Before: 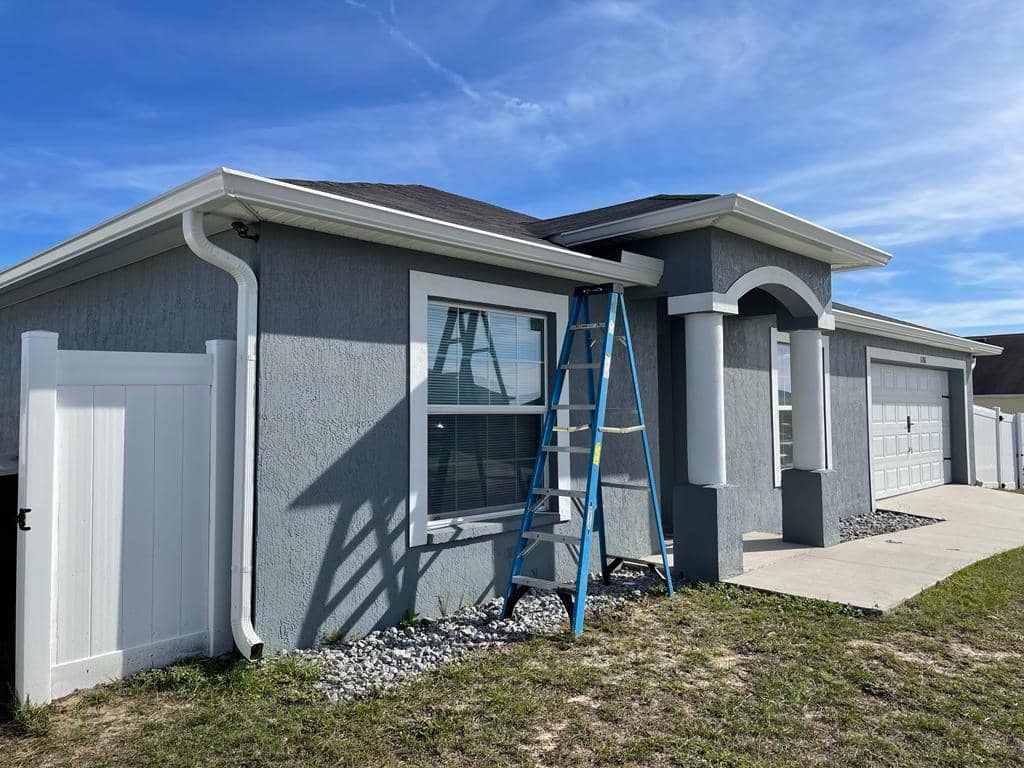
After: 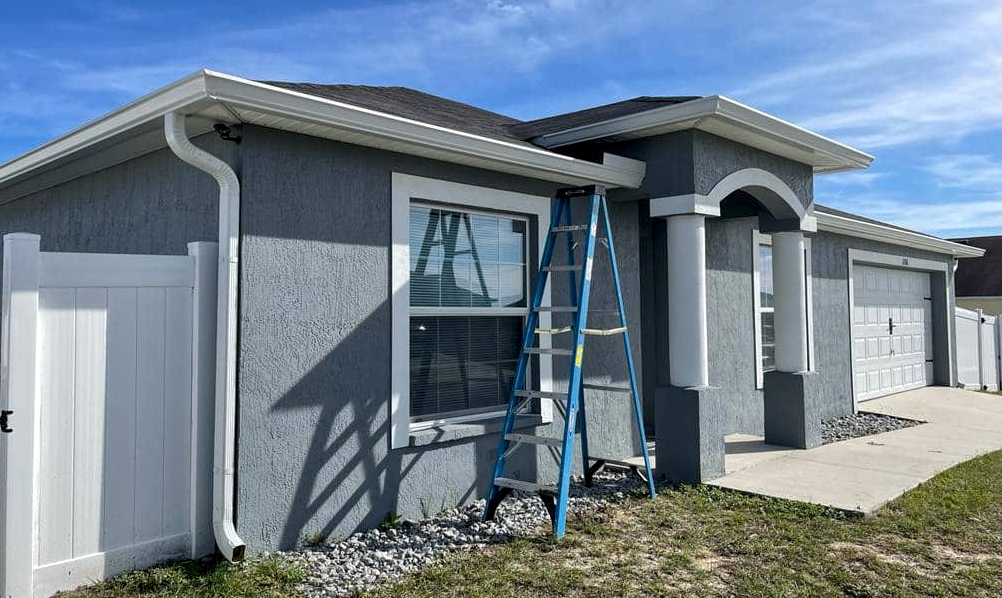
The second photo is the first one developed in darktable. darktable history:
local contrast: highlights 100%, shadows 100%, detail 131%, midtone range 0.2
crop and rotate: left 1.814%, top 12.818%, right 0.25%, bottom 9.225%
